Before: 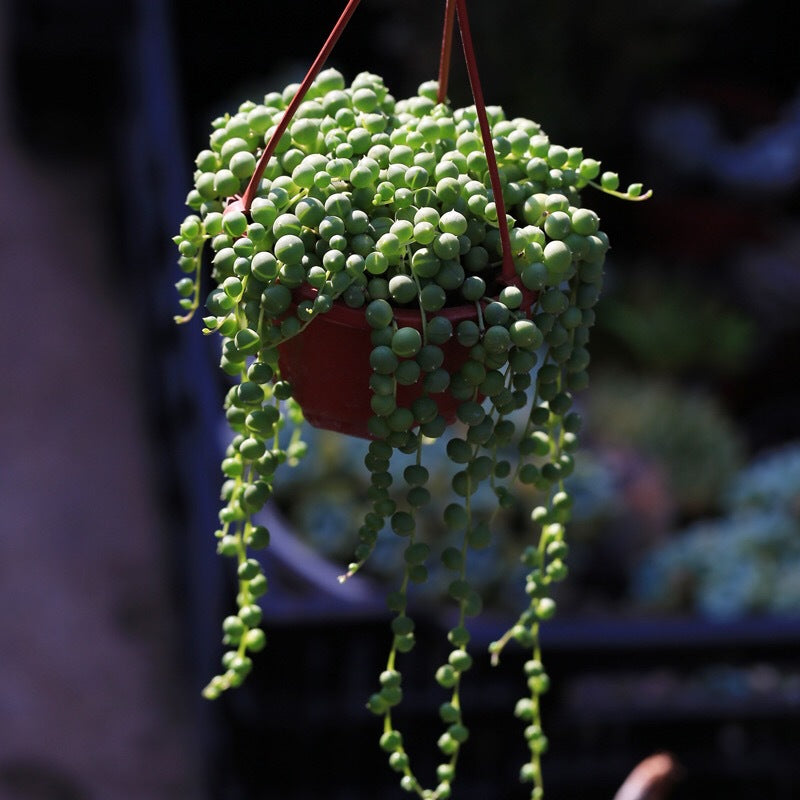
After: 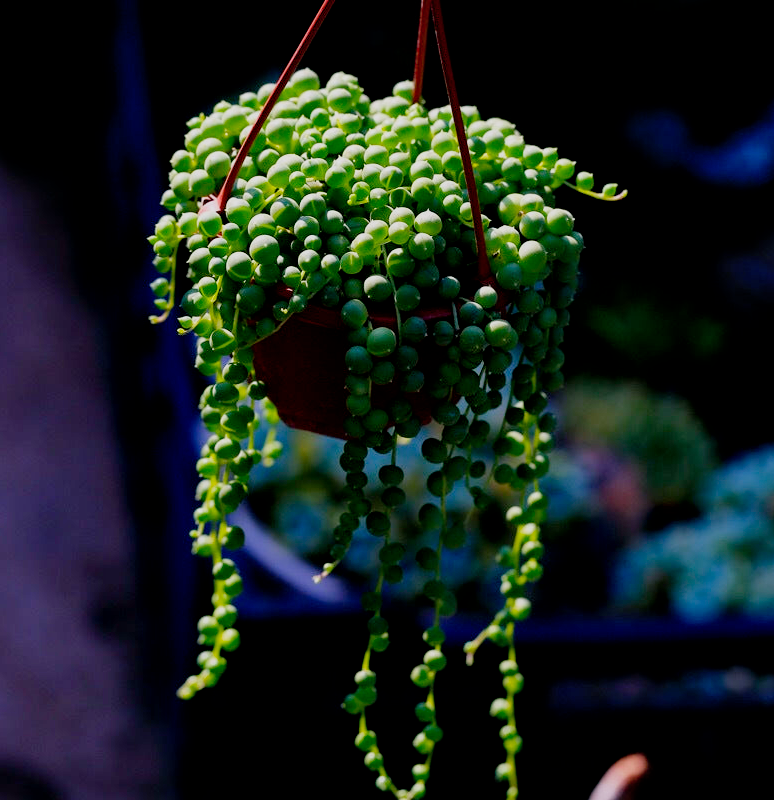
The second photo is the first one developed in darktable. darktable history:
filmic rgb: black relative exposure -7.61 EV, white relative exposure 4.64 EV, target black luminance 0%, hardness 3.52, latitude 50.41%, contrast 1.027, highlights saturation mix 9.6%, shadows ↔ highlights balance -0.166%, preserve chrominance no, color science v5 (2021), contrast in shadows safe, contrast in highlights safe
color balance rgb: shadows lift › luminance -7.474%, shadows lift › chroma 2.26%, shadows lift › hue 165.26°, perceptual saturation grading › global saturation 29.594%
crop and rotate: left 3.203%
local contrast: mode bilateral grid, contrast 20, coarseness 49, detail 132%, midtone range 0.2
